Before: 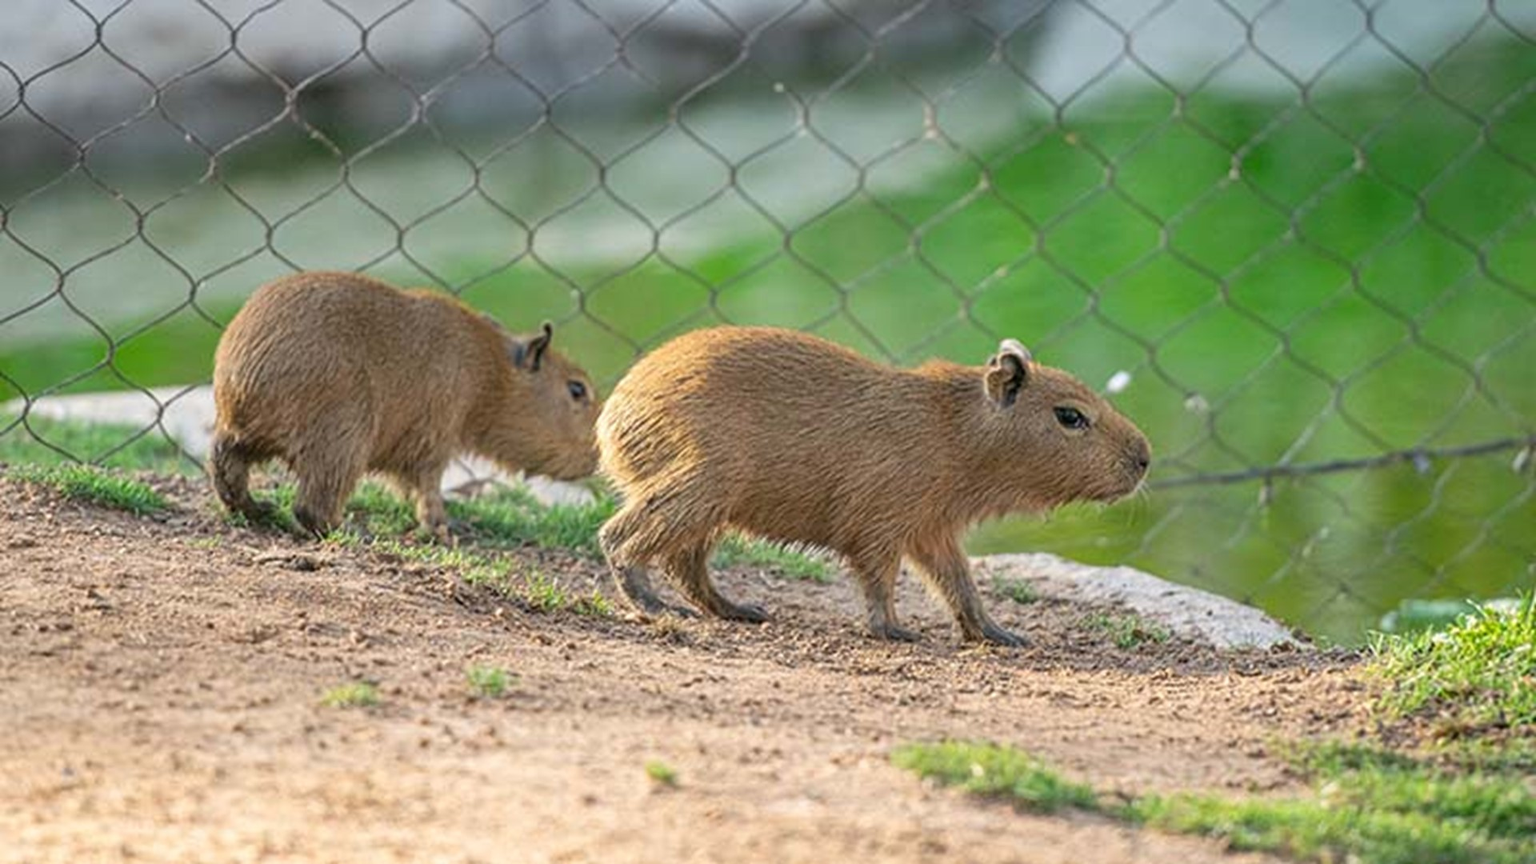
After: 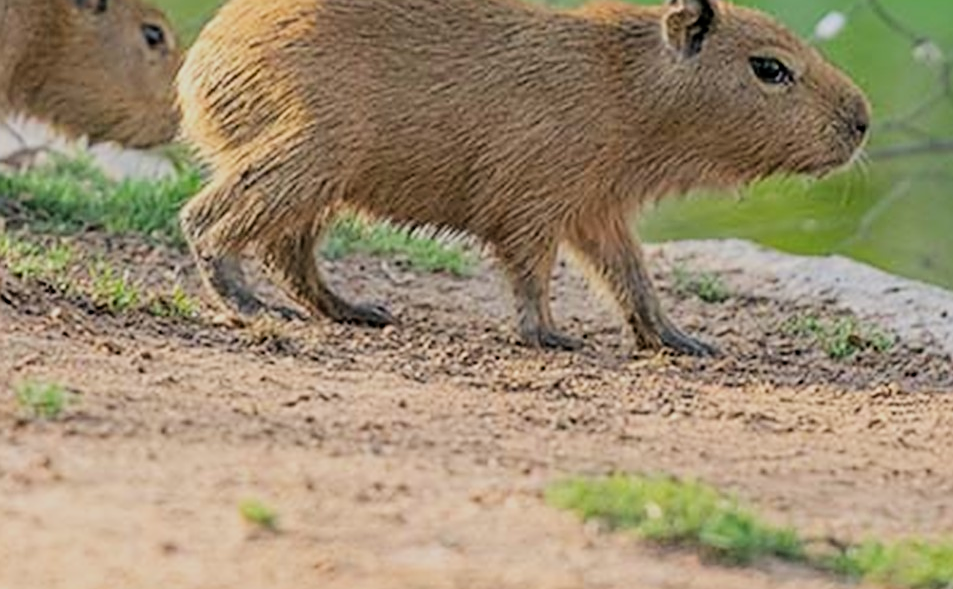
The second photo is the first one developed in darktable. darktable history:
crop: left 29.586%, top 41.944%, right 20.765%, bottom 3.504%
filmic rgb: black relative exposure -7.65 EV, white relative exposure 4.56 EV, hardness 3.61, color science v6 (2022), iterations of high-quality reconstruction 0
sharpen: on, module defaults
